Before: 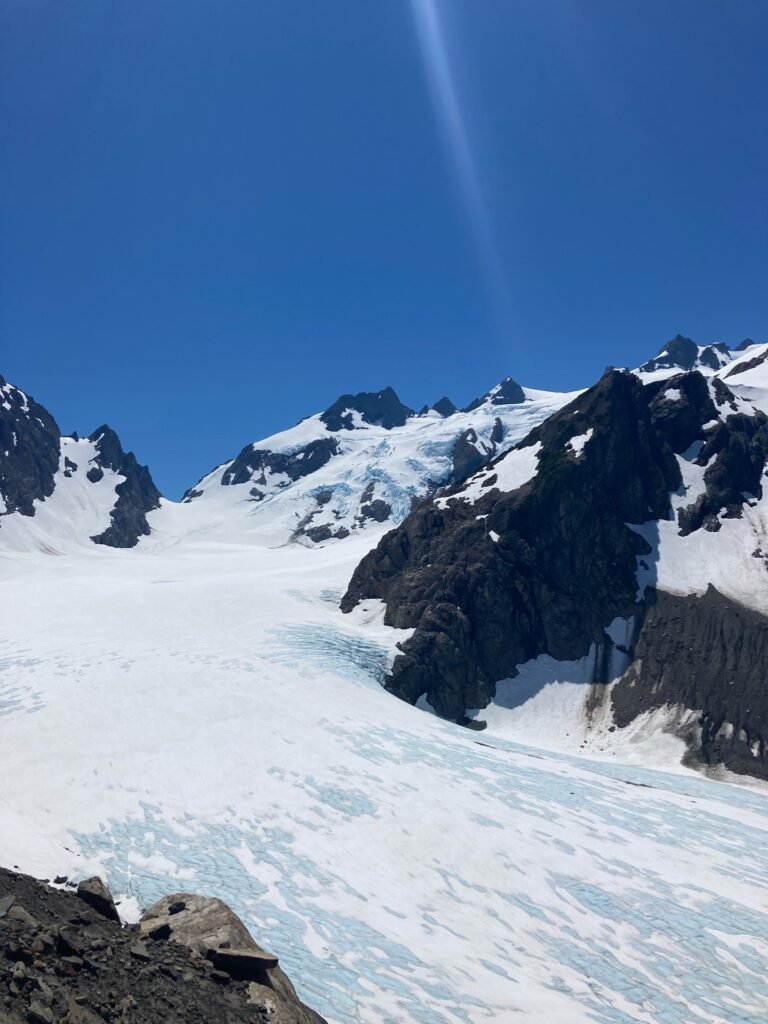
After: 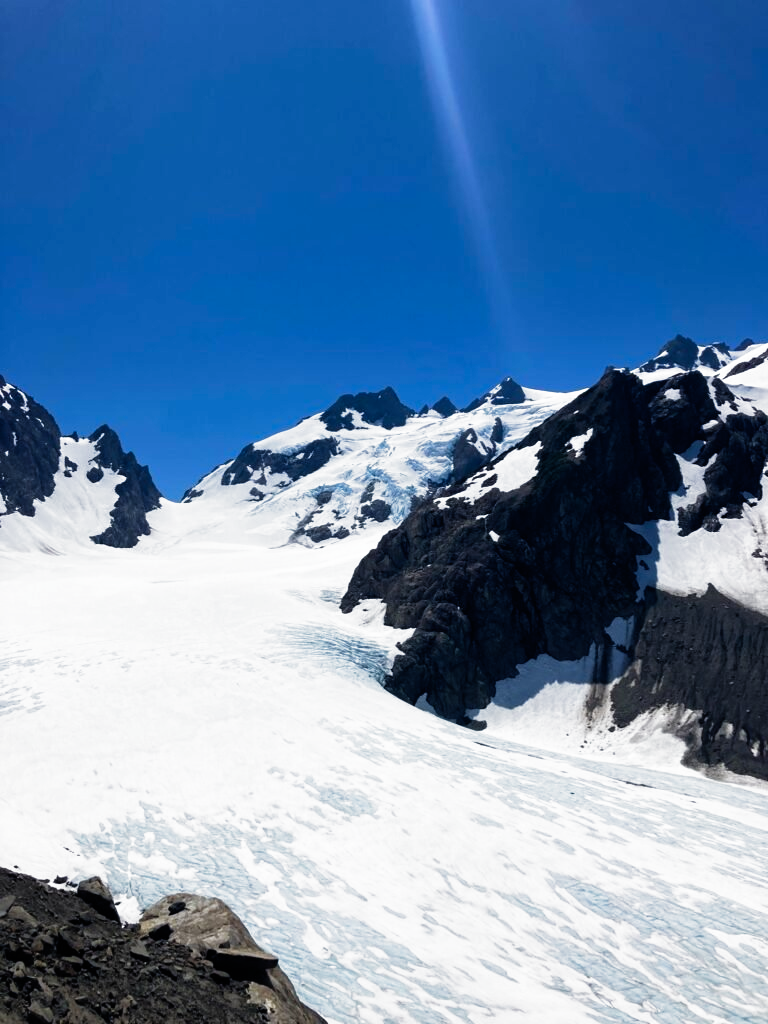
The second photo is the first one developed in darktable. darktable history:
filmic rgb: black relative exposure -9.1 EV, white relative exposure 2.3 EV, hardness 7.44, preserve chrominance no, color science v5 (2021)
